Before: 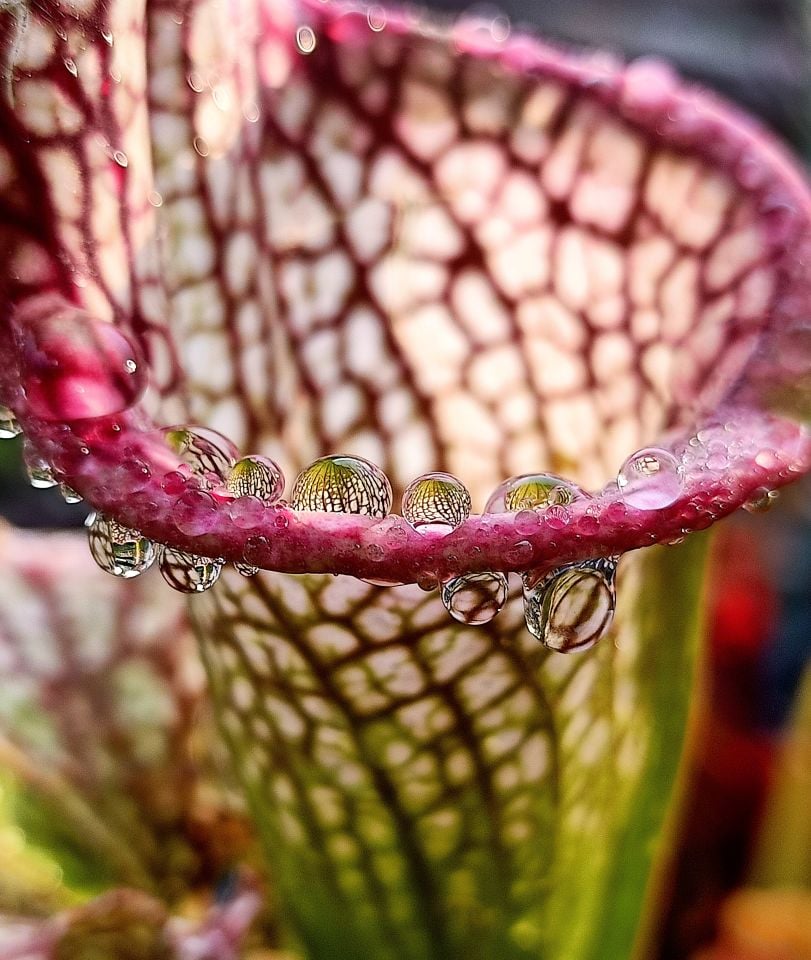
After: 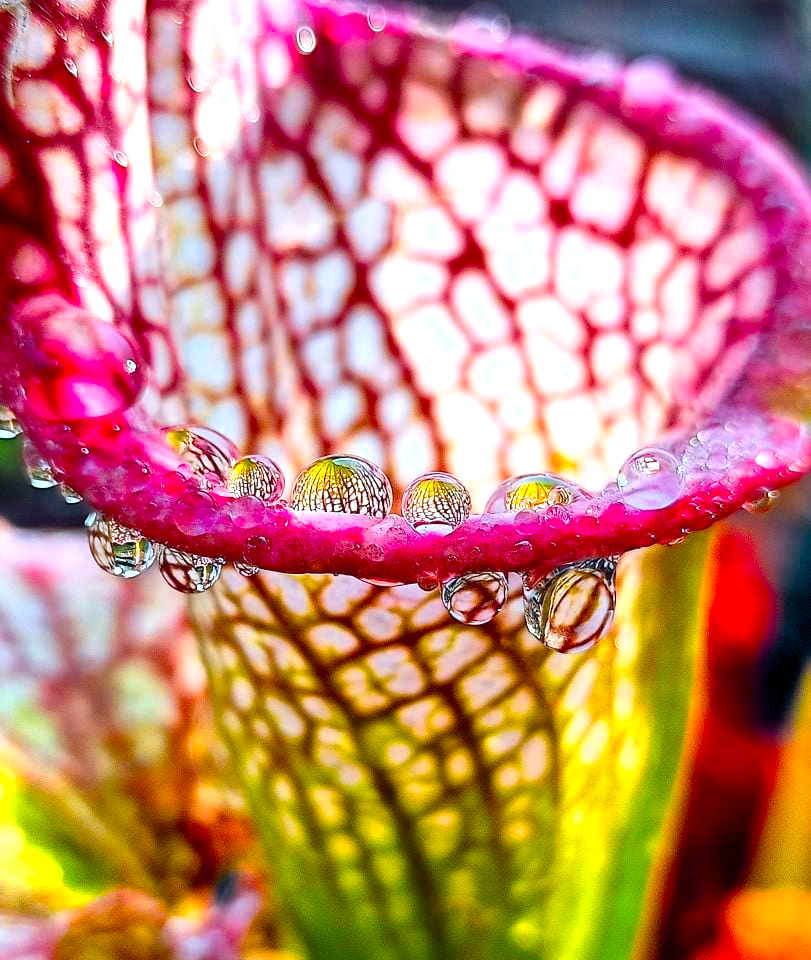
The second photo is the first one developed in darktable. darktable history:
color correction: highlights a* -8, highlights b* 3.1
color calibration: output R [1.422, -0.35, -0.252, 0], output G [-0.238, 1.259, -0.084, 0], output B [-0.081, -0.196, 1.58, 0], output brightness [0.49, 0.671, -0.57, 0], illuminant same as pipeline (D50), adaptation none (bypass), saturation algorithm version 1 (2020)
